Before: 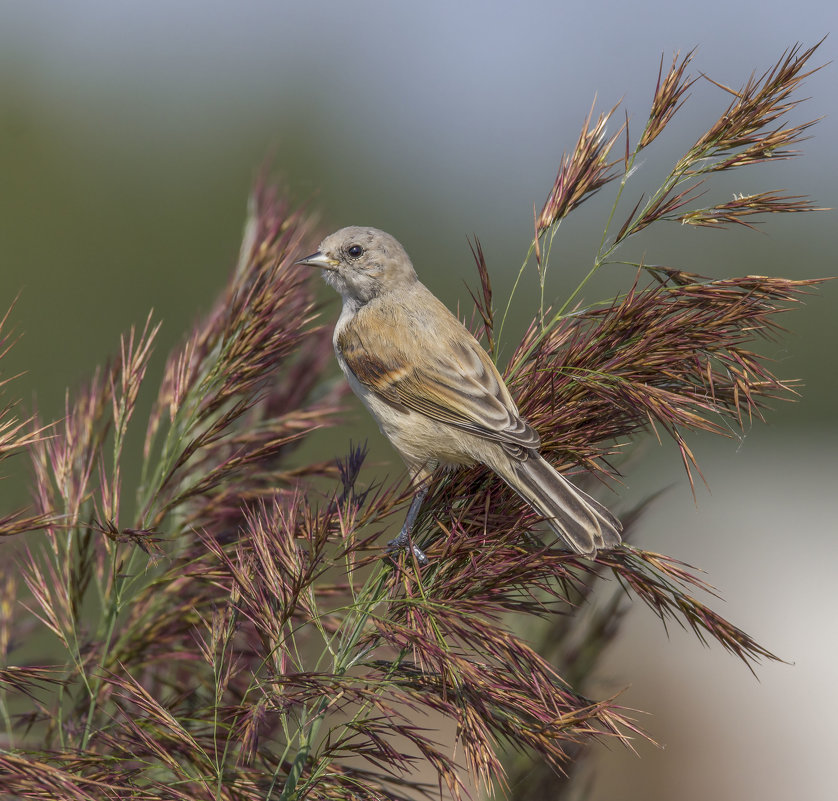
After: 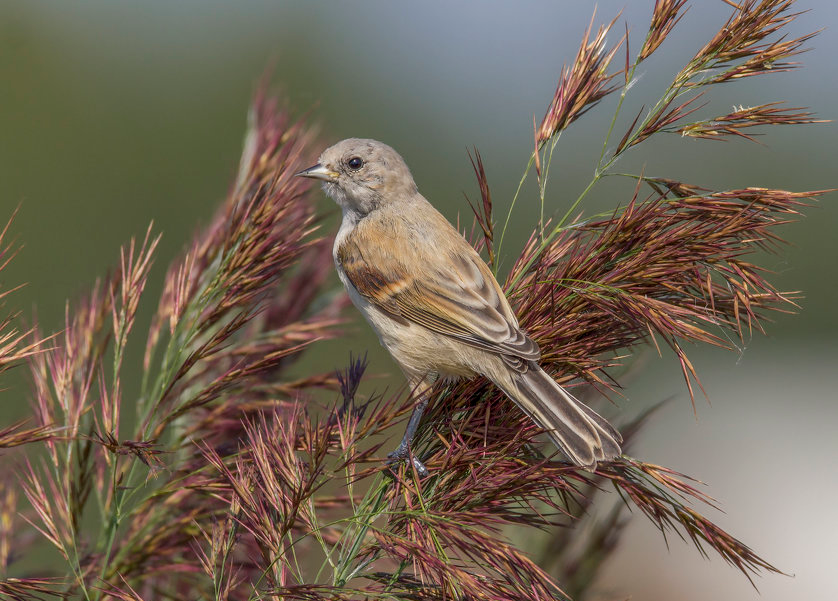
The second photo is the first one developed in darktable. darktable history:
crop: top 11.022%, bottom 13.873%
